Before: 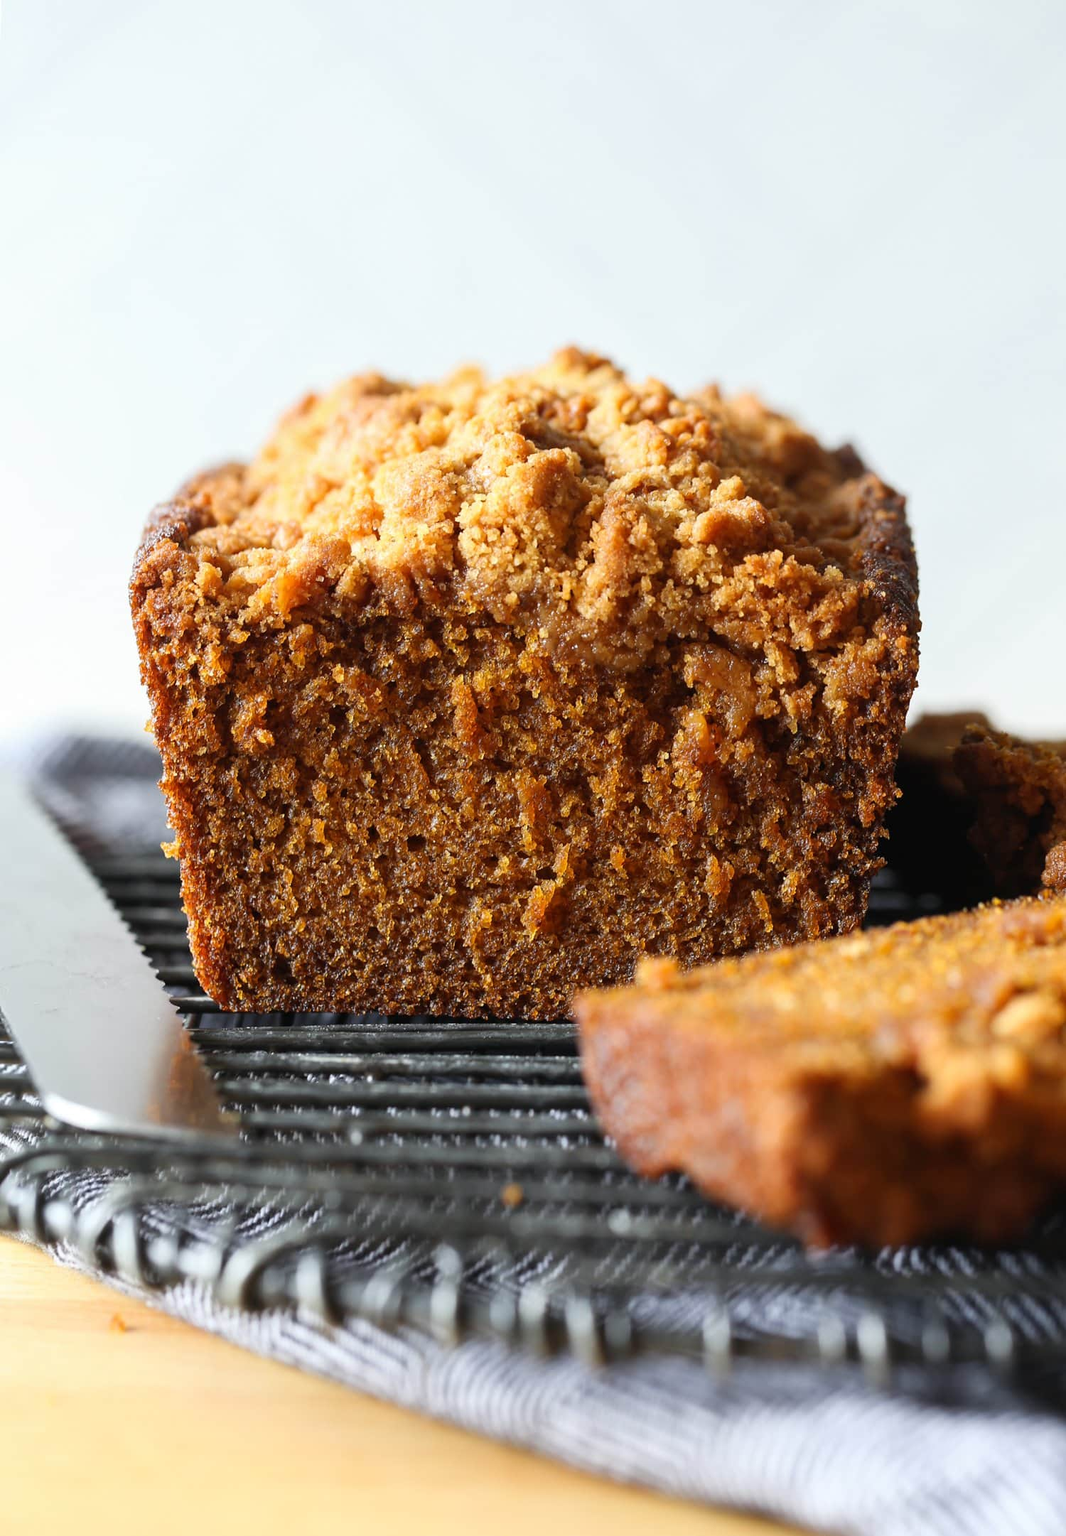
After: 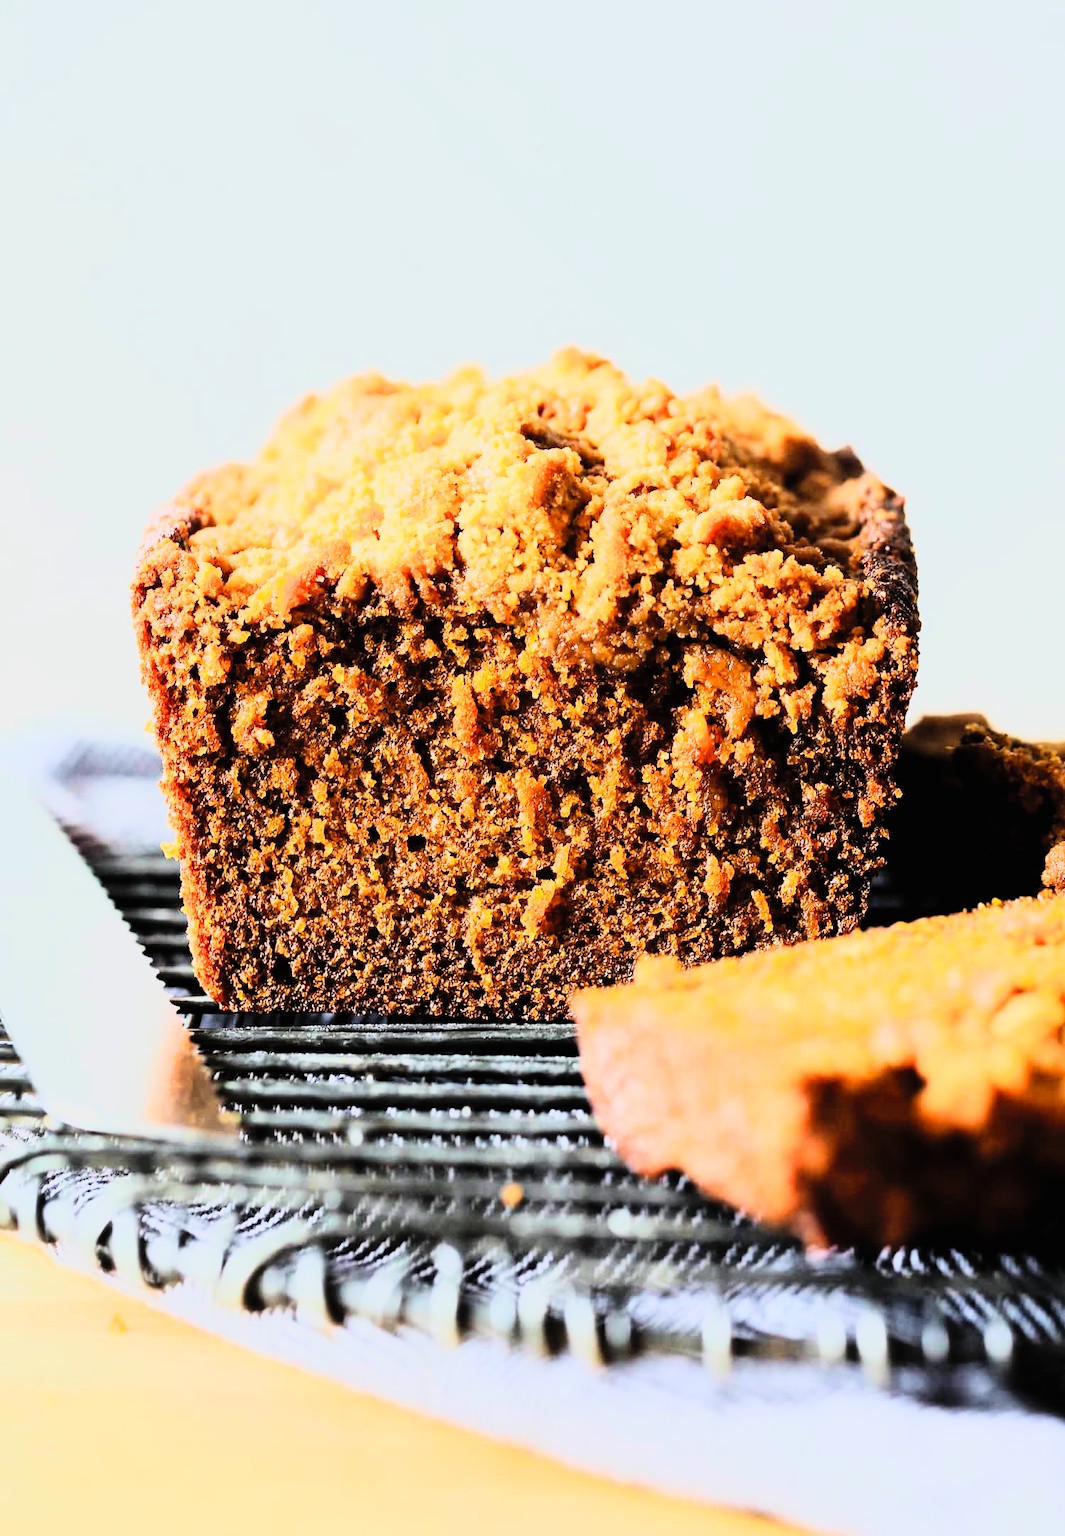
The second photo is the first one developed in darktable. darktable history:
filmic rgb: black relative exposure -7.65 EV, white relative exposure 4.56 EV, hardness 3.61
rgb curve: curves: ch0 [(0, 0) (0.21, 0.15) (0.24, 0.21) (0.5, 0.75) (0.75, 0.96) (0.89, 0.99) (1, 1)]; ch1 [(0, 0.02) (0.21, 0.13) (0.25, 0.2) (0.5, 0.67) (0.75, 0.9) (0.89, 0.97) (1, 1)]; ch2 [(0, 0.02) (0.21, 0.13) (0.25, 0.2) (0.5, 0.67) (0.75, 0.9) (0.89, 0.97) (1, 1)], compensate middle gray true
contrast brightness saturation: contrast 0.24, brightness 0.26, saturation 0.39
velvia: on, module defaults
